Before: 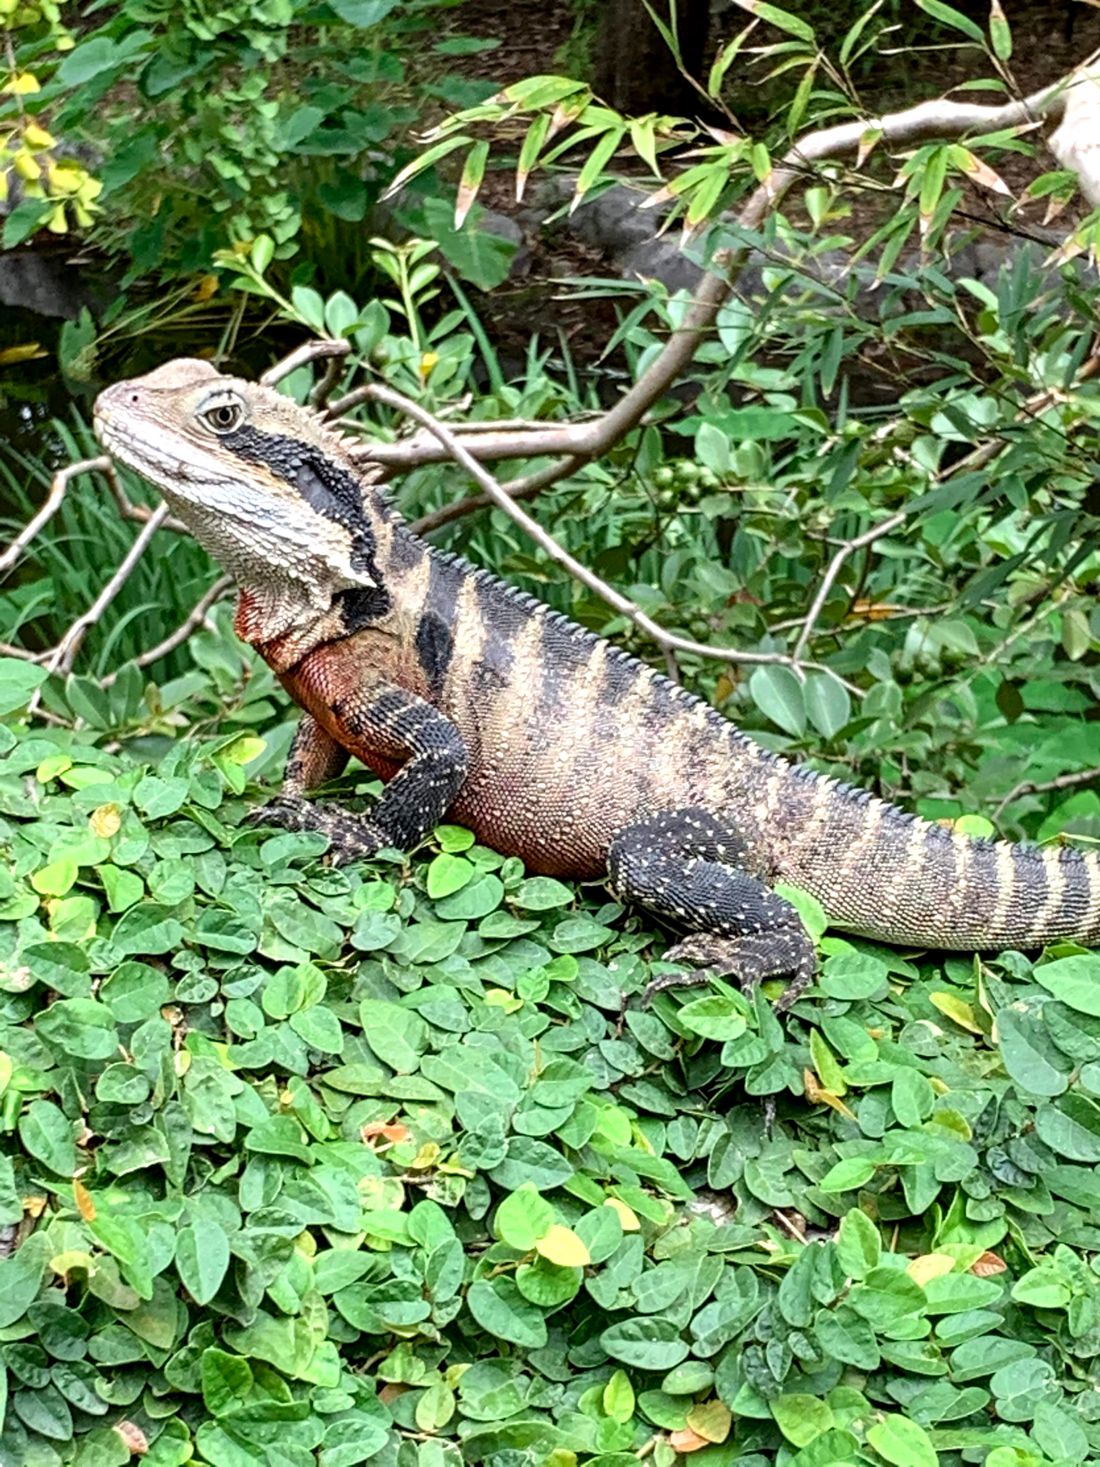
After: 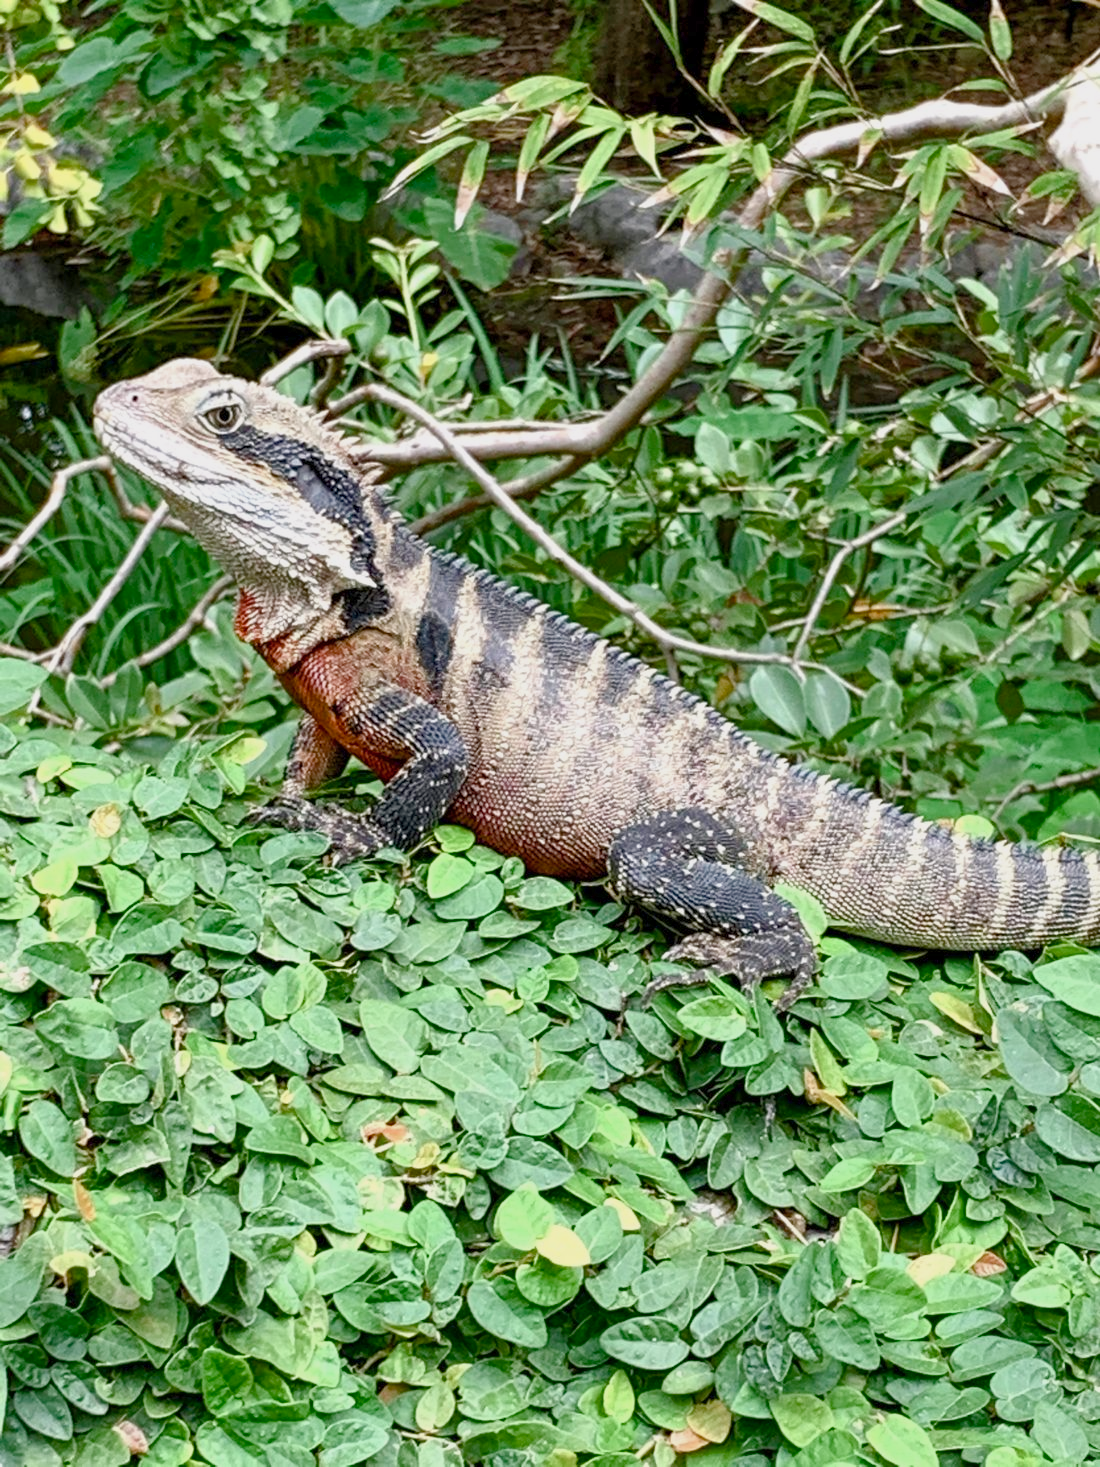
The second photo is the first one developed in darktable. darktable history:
white balance: emerald 1
shadows and highlights: shadows 43.06, highlights 6.94
color balance rgb: shadows lift › chroma 1%, shadows lift › hue 113°, highlights gain › chroma 0.2%, highlights gain › hue 333°, perceptual saturation grading › global saturation 20%, perceptual saturation grading › highlights -50%, perceptual saturation grading › shadows 25%, contrast -10%
